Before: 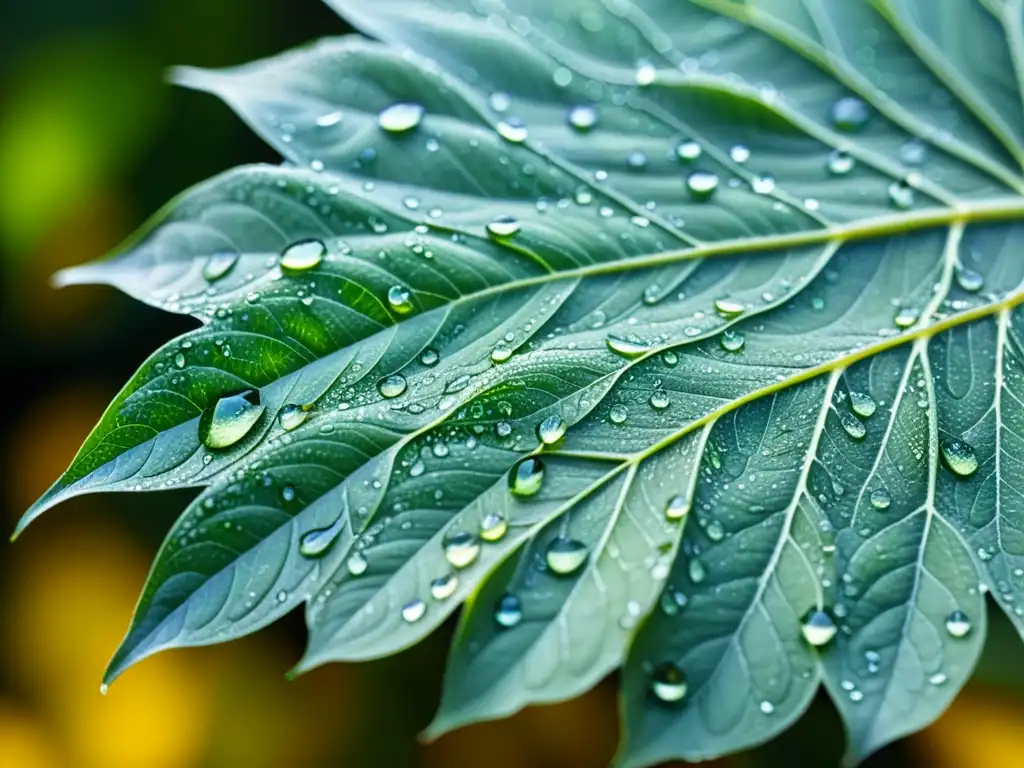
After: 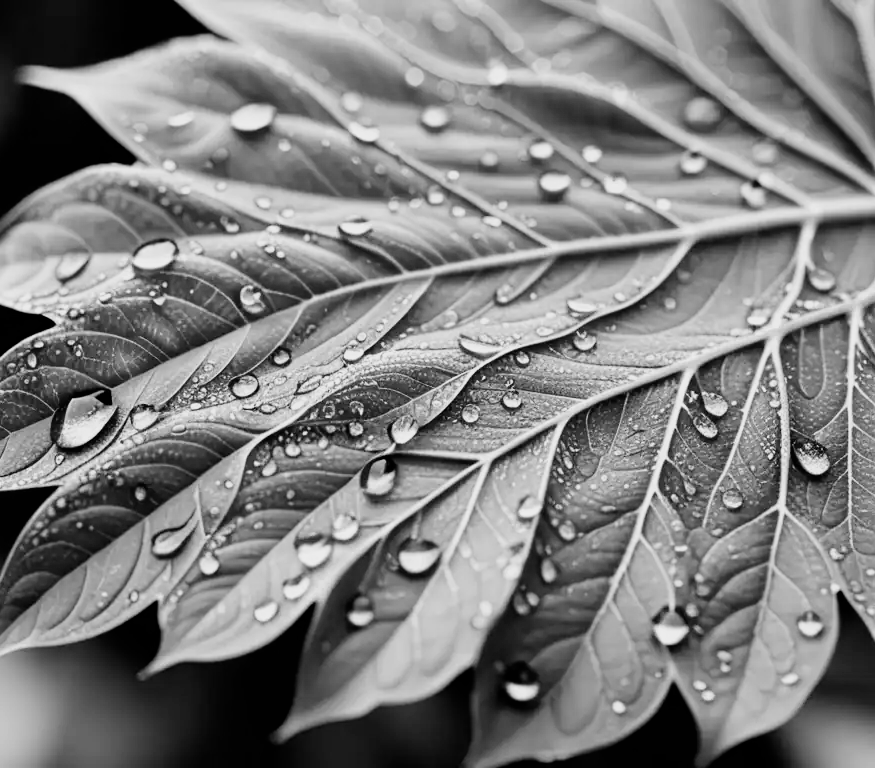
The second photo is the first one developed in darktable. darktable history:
exposure: exposure -0.03 EV, compensate highlight preservation false
crop and rotate: left 14.544%
filmic rgb: black relative exposure -5.11 EV, white relative exposure 3.56 EV, hardness 3.19, contrast 1.396, highlights saturation mix -49.75%, add noise in highlights 0.001, color science v3 (2019), use custom middle-gray values true, contrast in highlights soft
